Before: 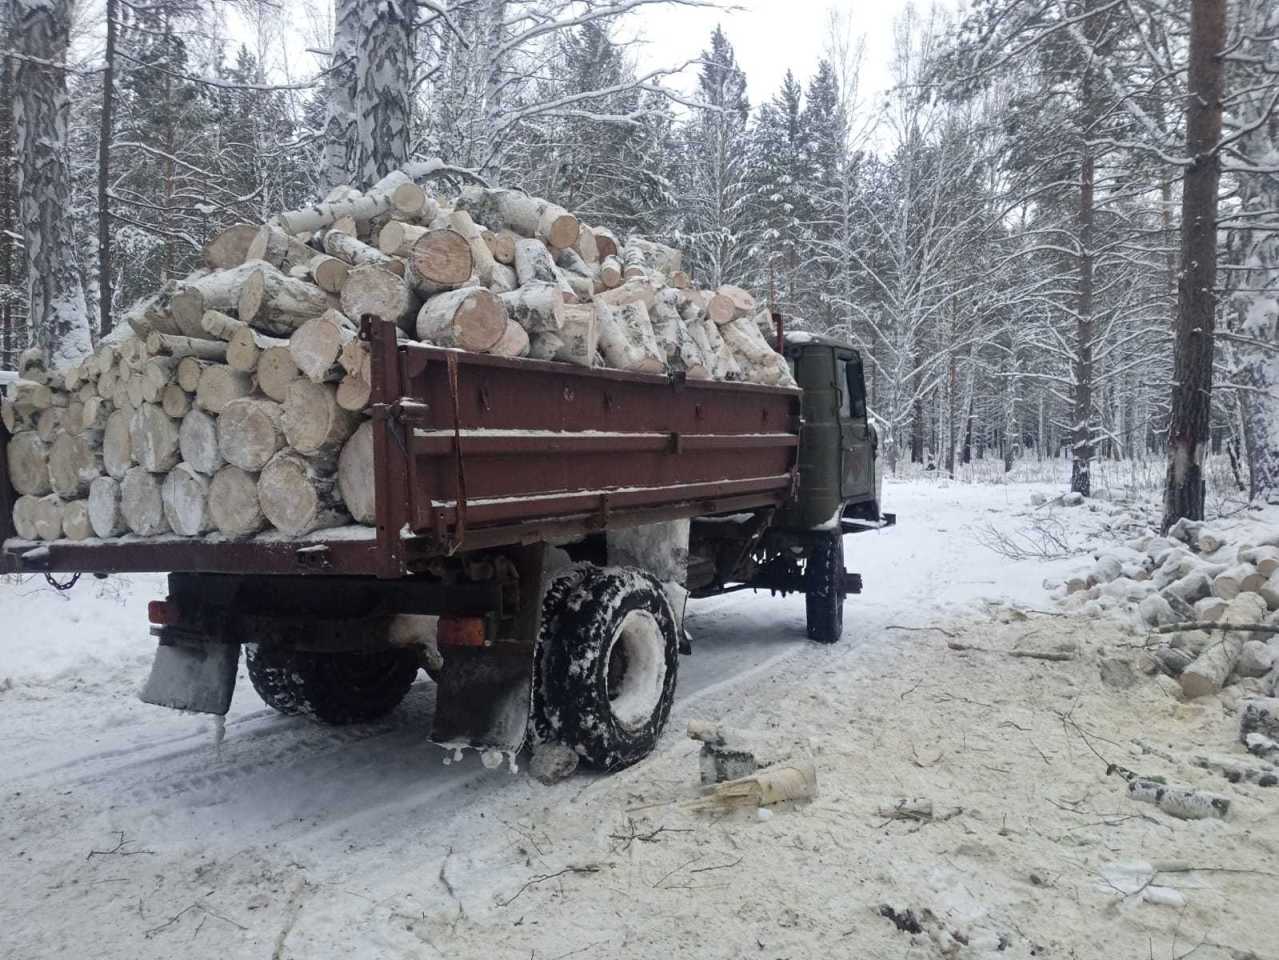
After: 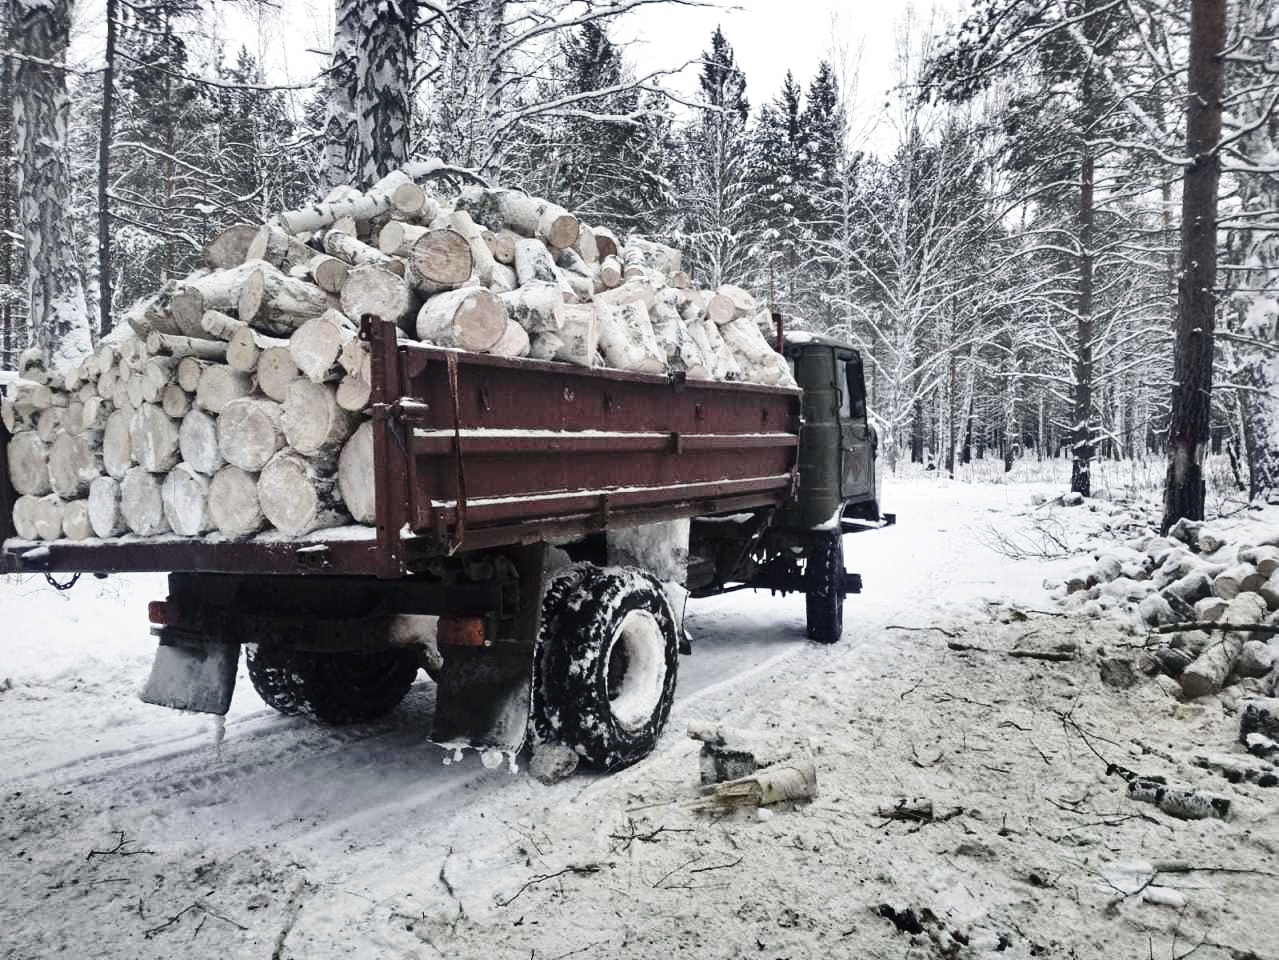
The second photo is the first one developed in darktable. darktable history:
shadows and highlights: shadows 24.31, highlights -79.57, soften with gaussian
contrast brightness saturation: contrast 0.096, saturation -0.369
base curve: curves: ch0 [(0, 0) (0.032, 0.037) (0.105, 0.228) (0.435, 0.76) (0.856, 0.983) (1, 1)], preserve colors none
